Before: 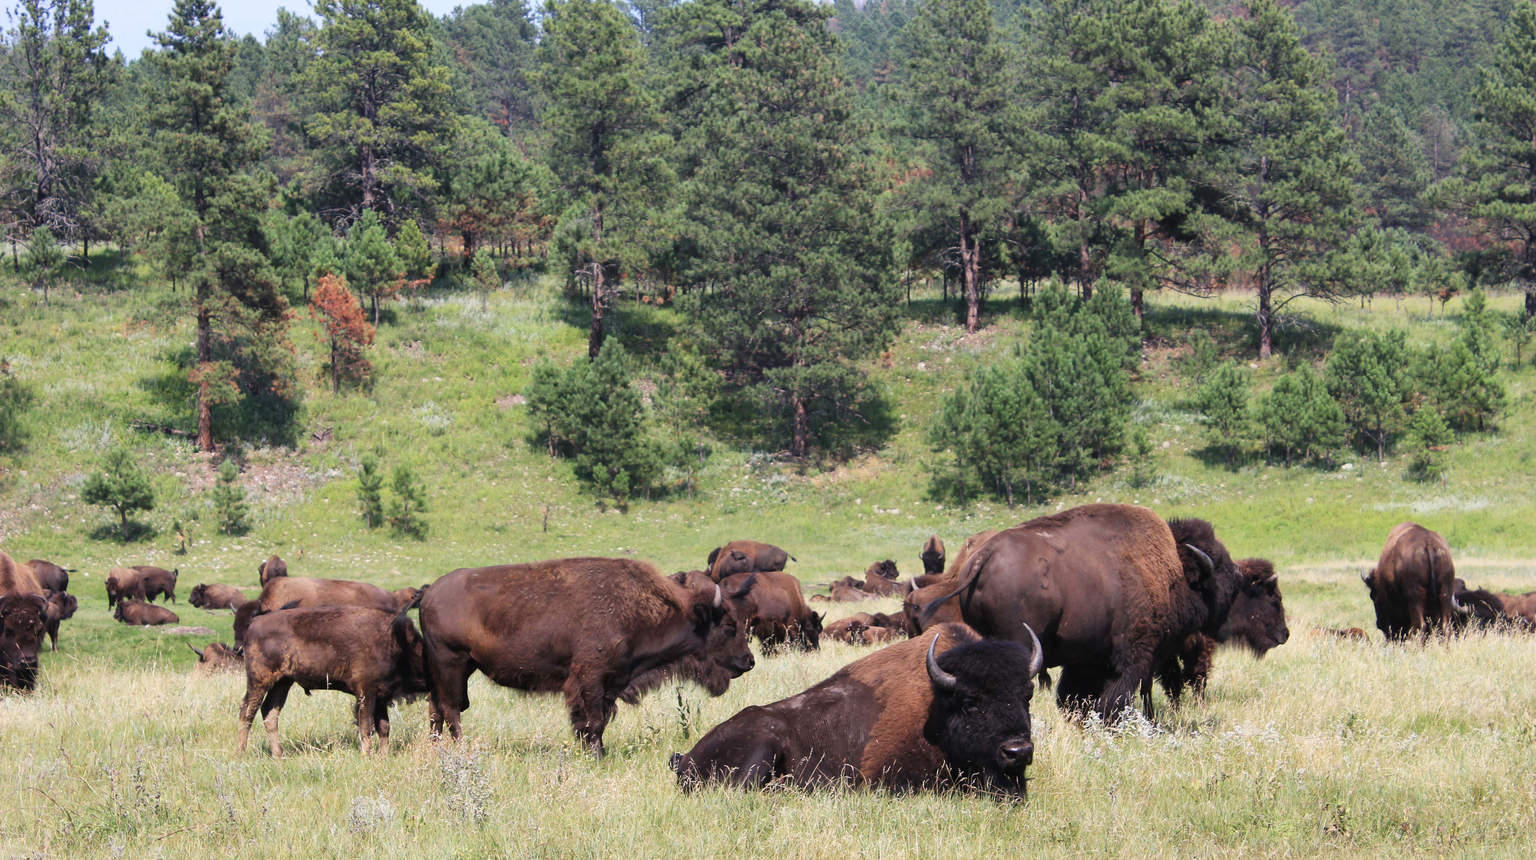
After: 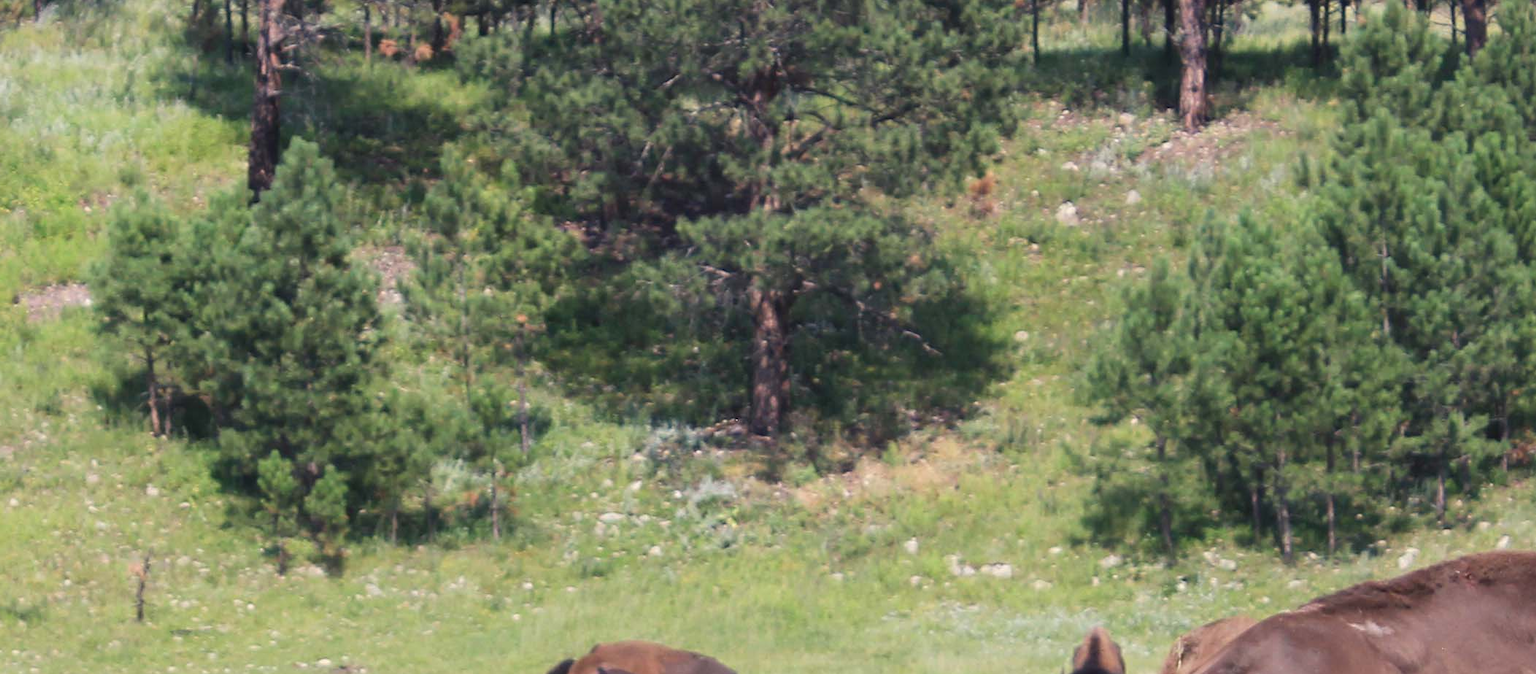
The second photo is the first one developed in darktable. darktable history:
crop: left 31.803%, top 32.573%, right 27.591%, bottom 35.562%
